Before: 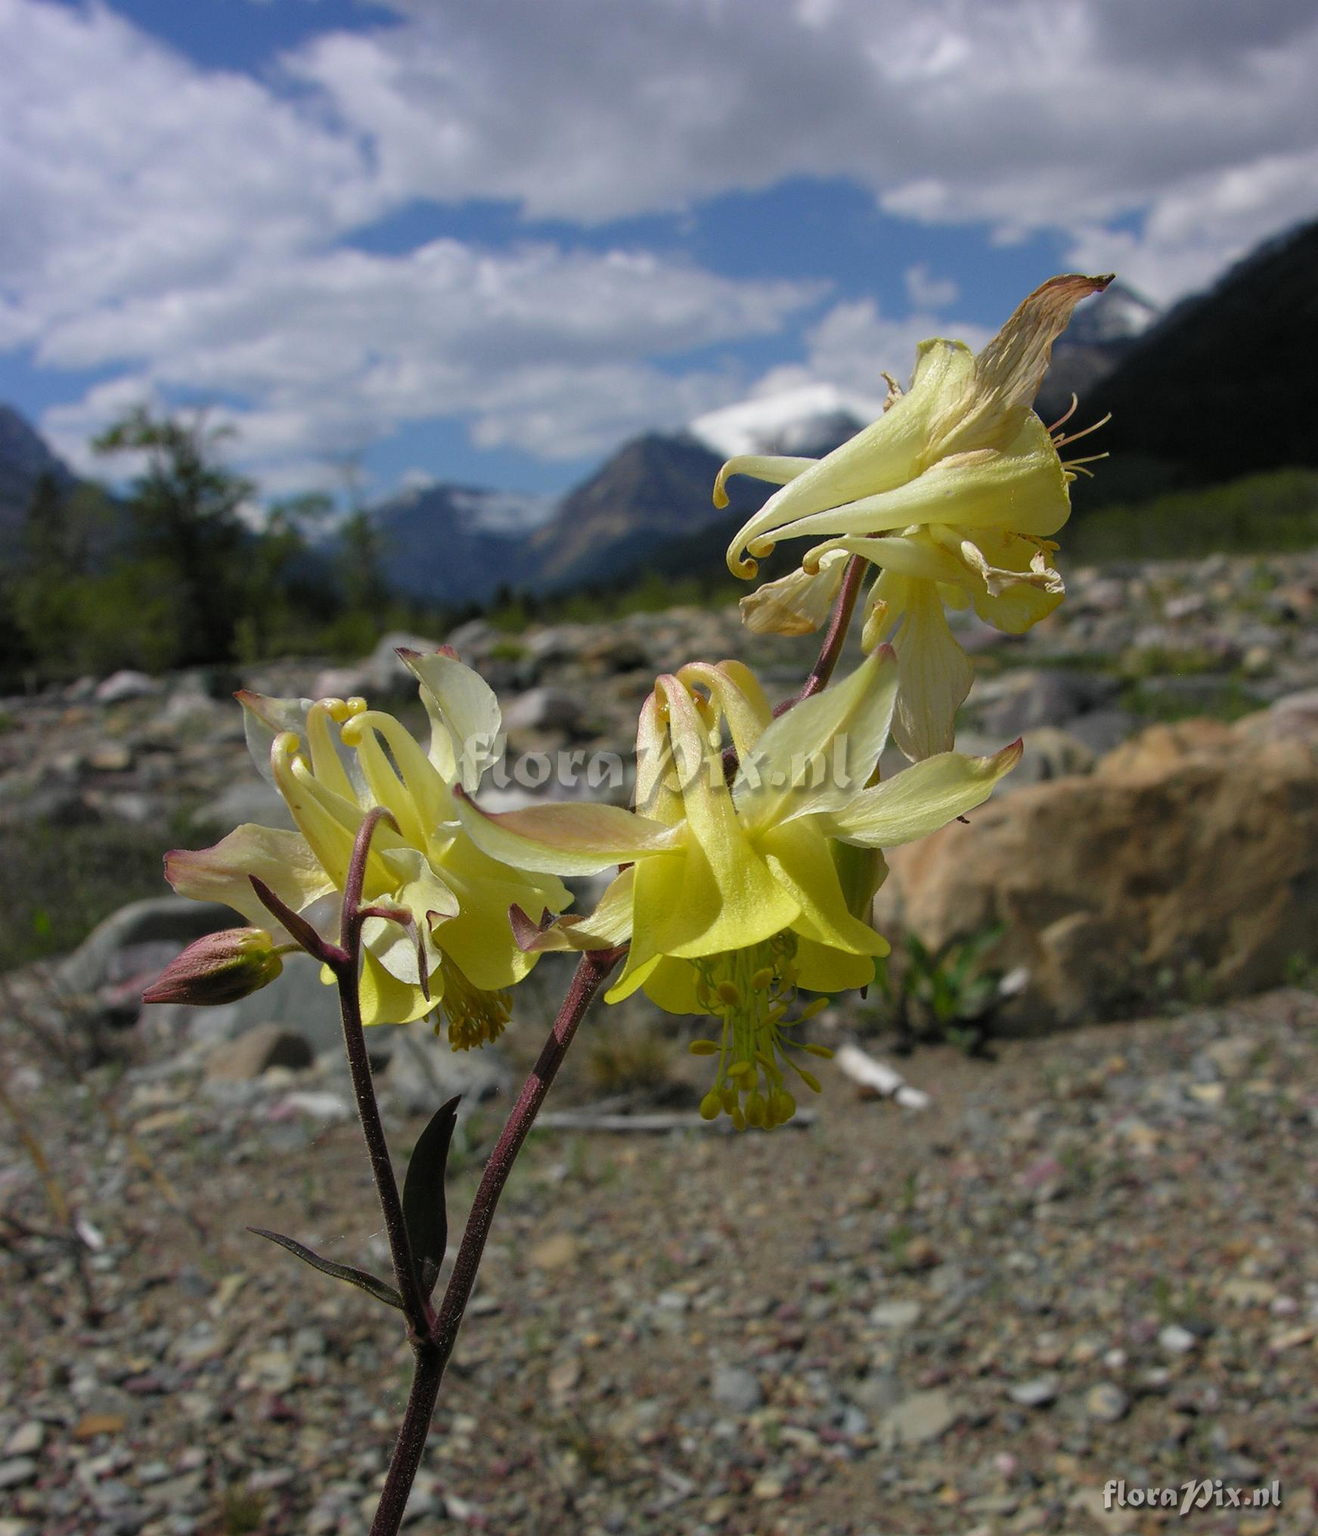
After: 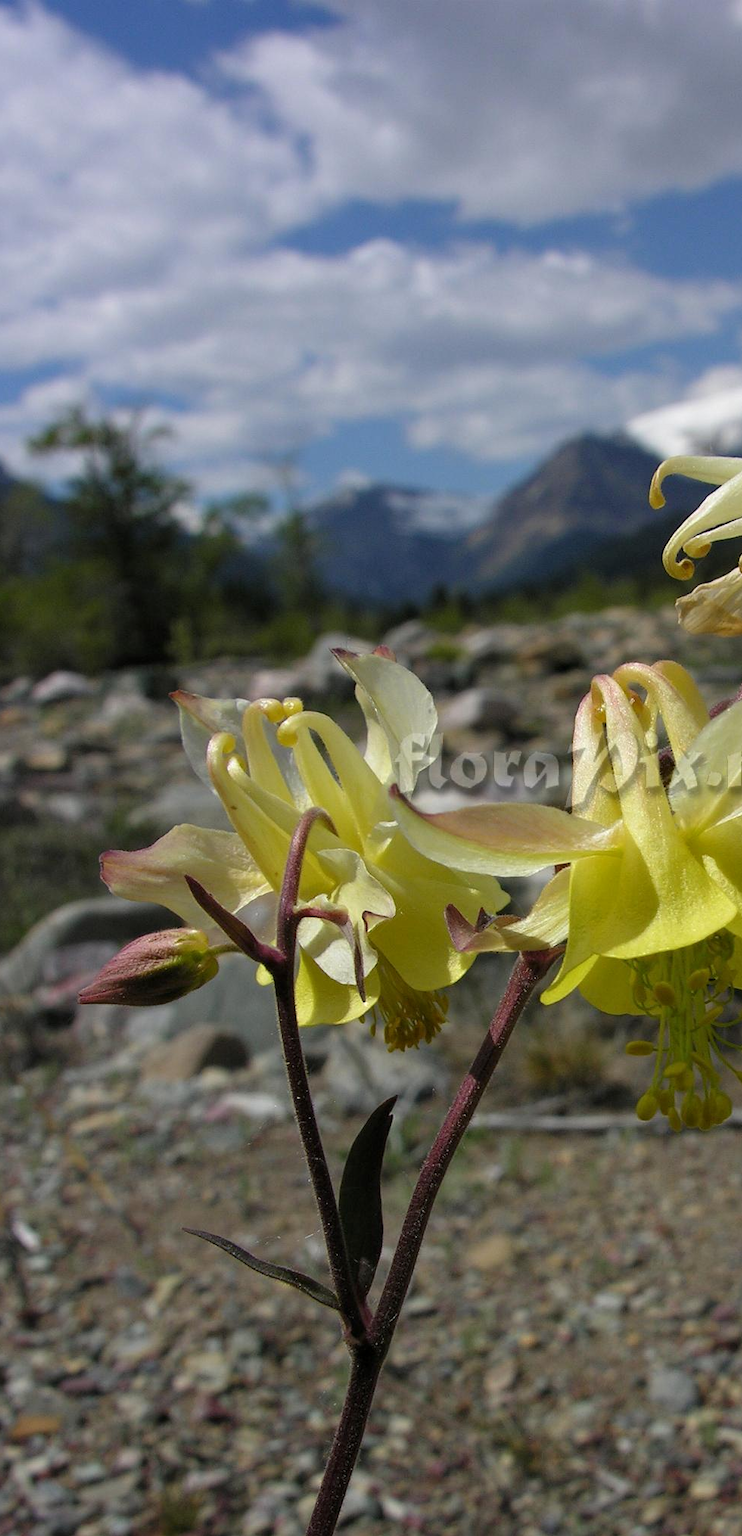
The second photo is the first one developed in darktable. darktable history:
contrast equalizer: y [[0.526, 0.53, 0.532, 0.532, 0.53, 0.525], [0.5 ×6], [0.5 ×6], [0 ×6], [0 ×6]], mix 0.312
crop: left 4.931%, right 38.745%
